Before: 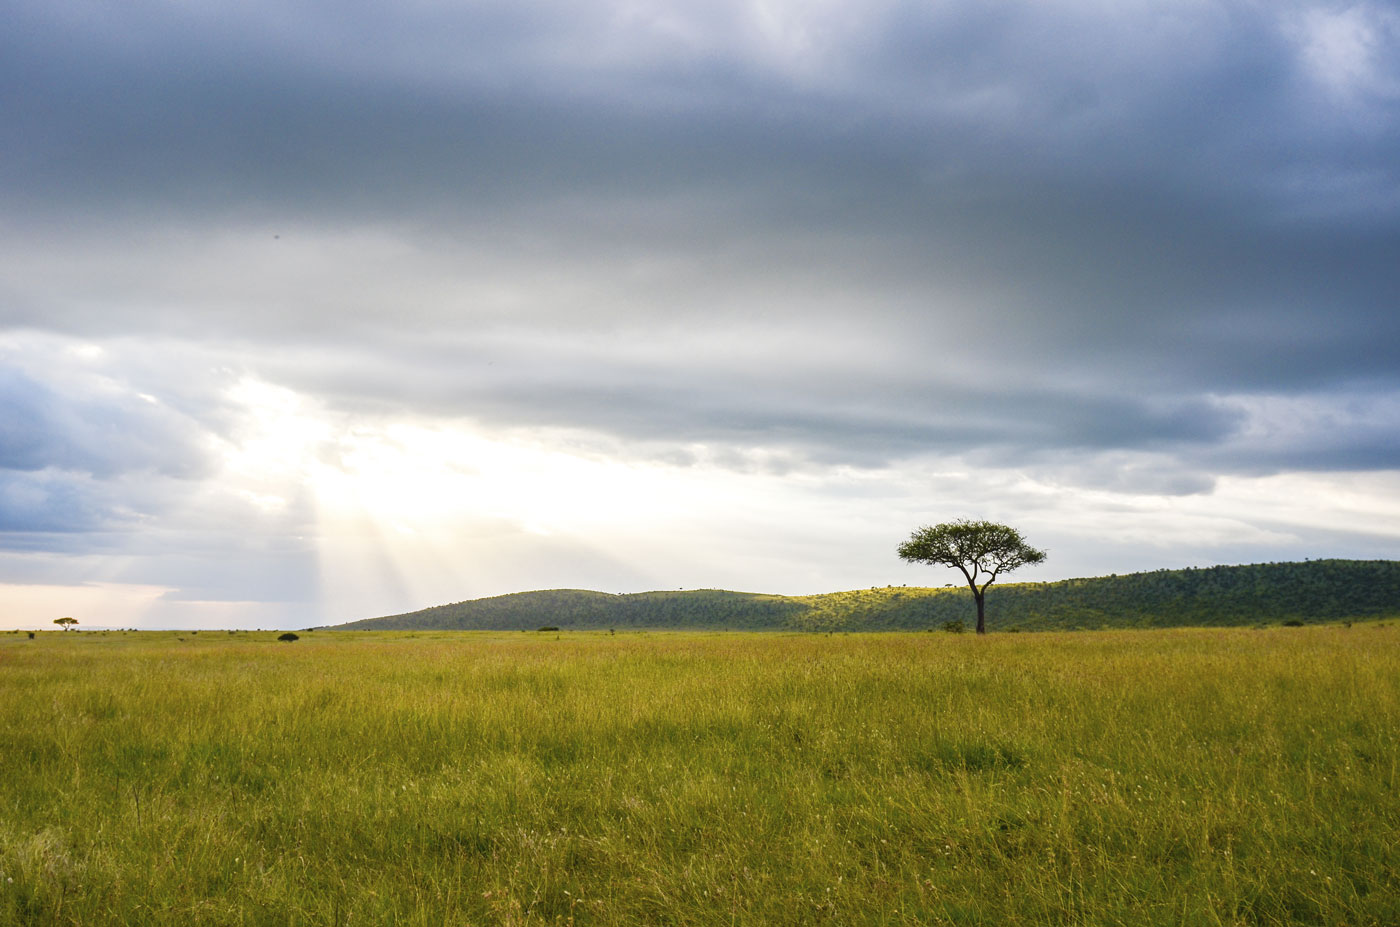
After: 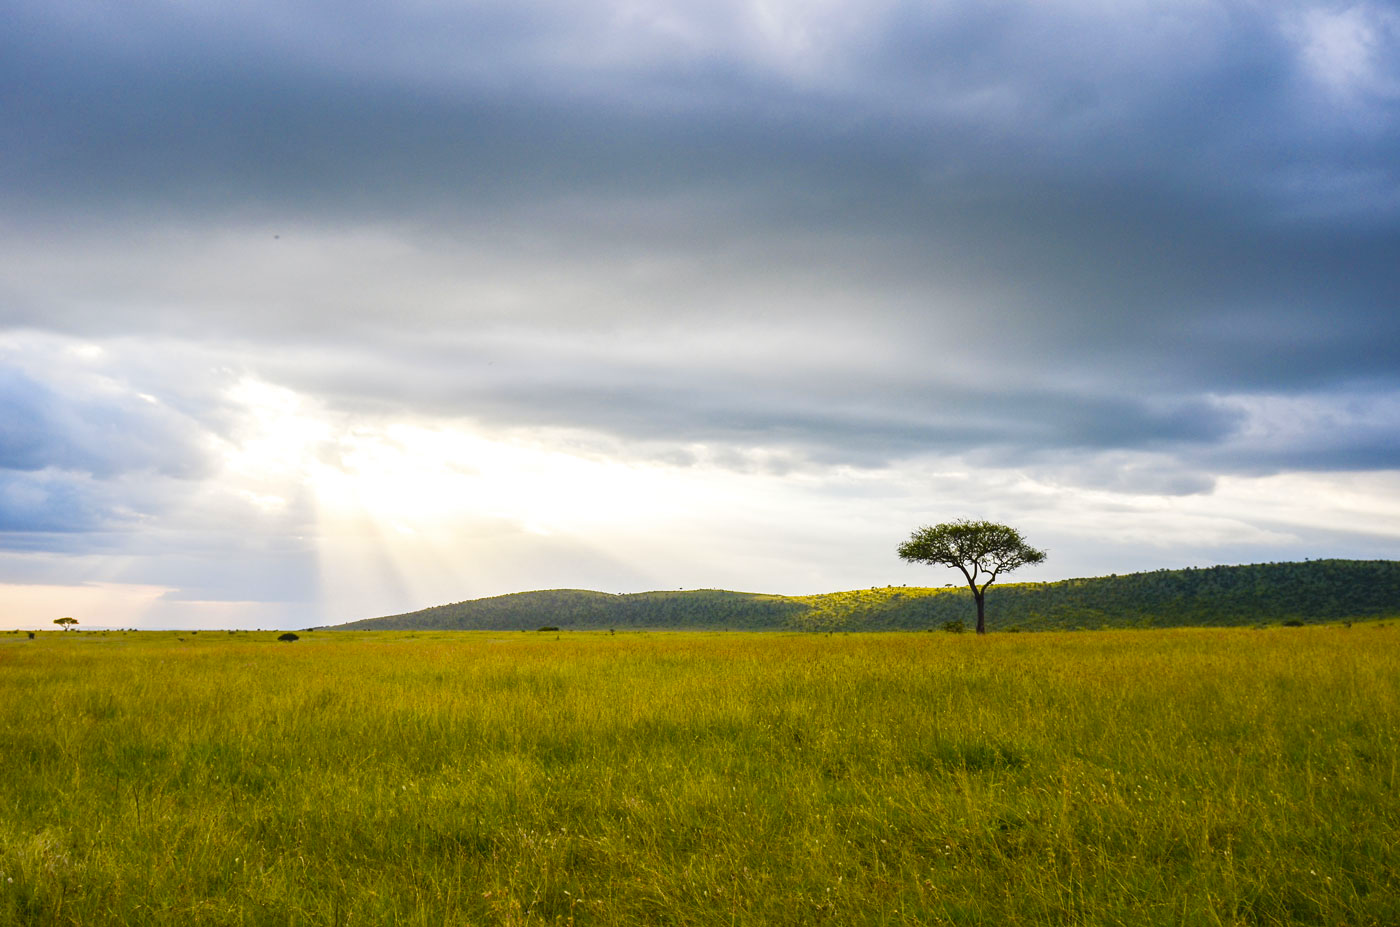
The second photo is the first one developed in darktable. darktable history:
color balance rgb: shadows lift › luminance -19.733%, linear chroma grading › global chroma 14.938%, perceptual saturation grading › global saturation 9.769%
